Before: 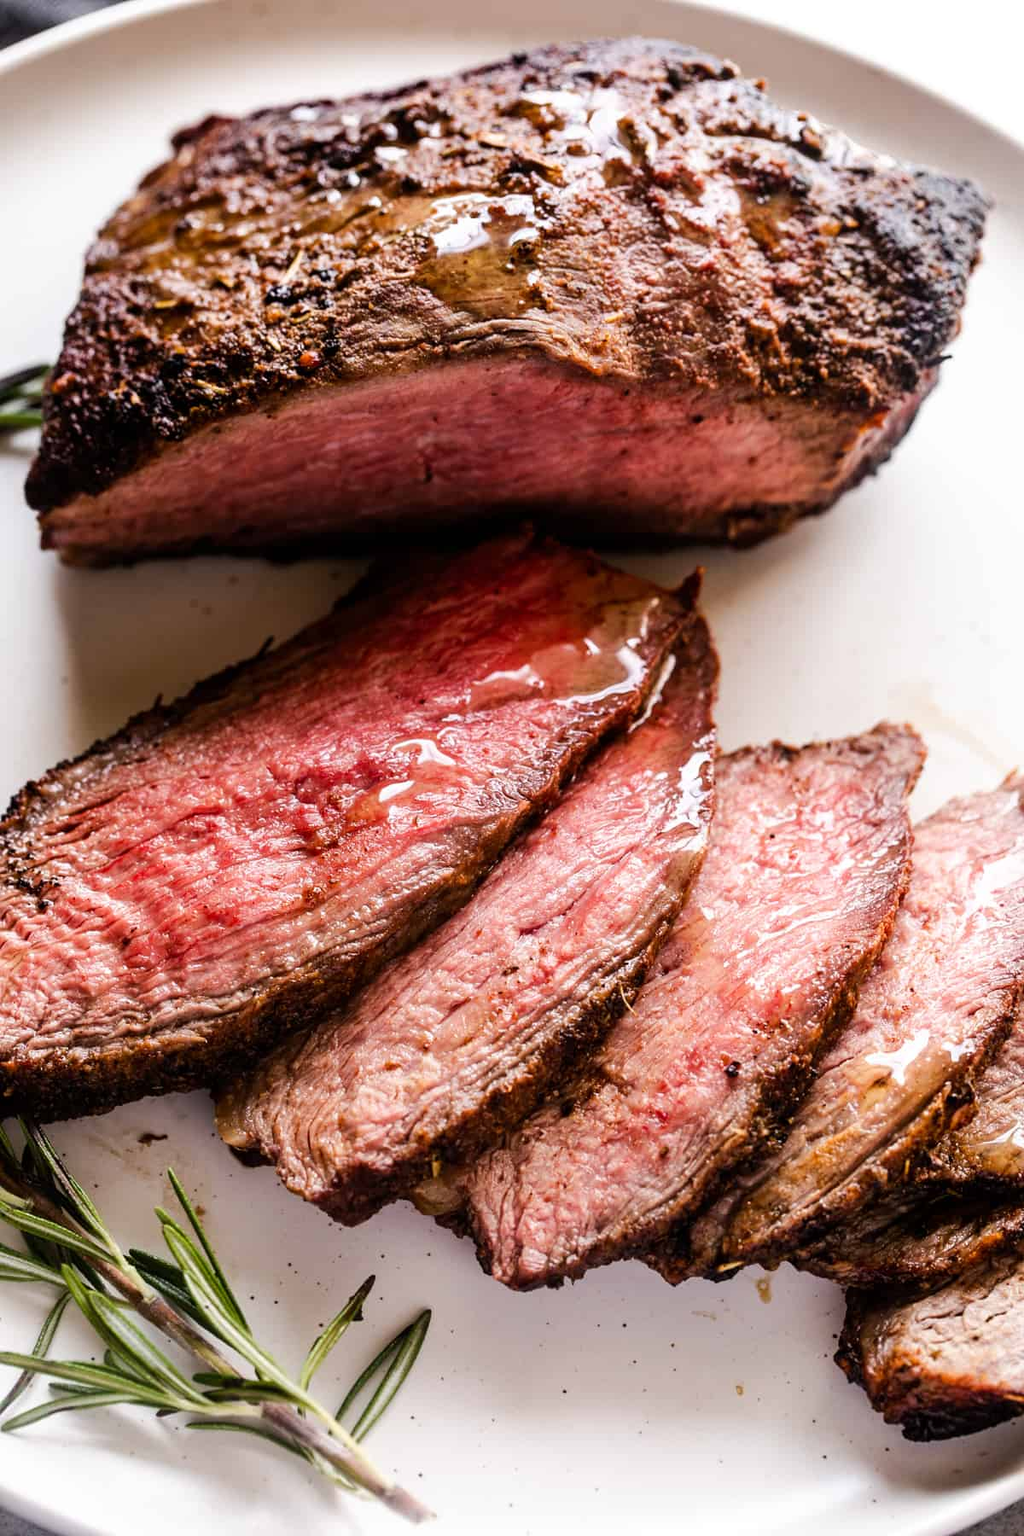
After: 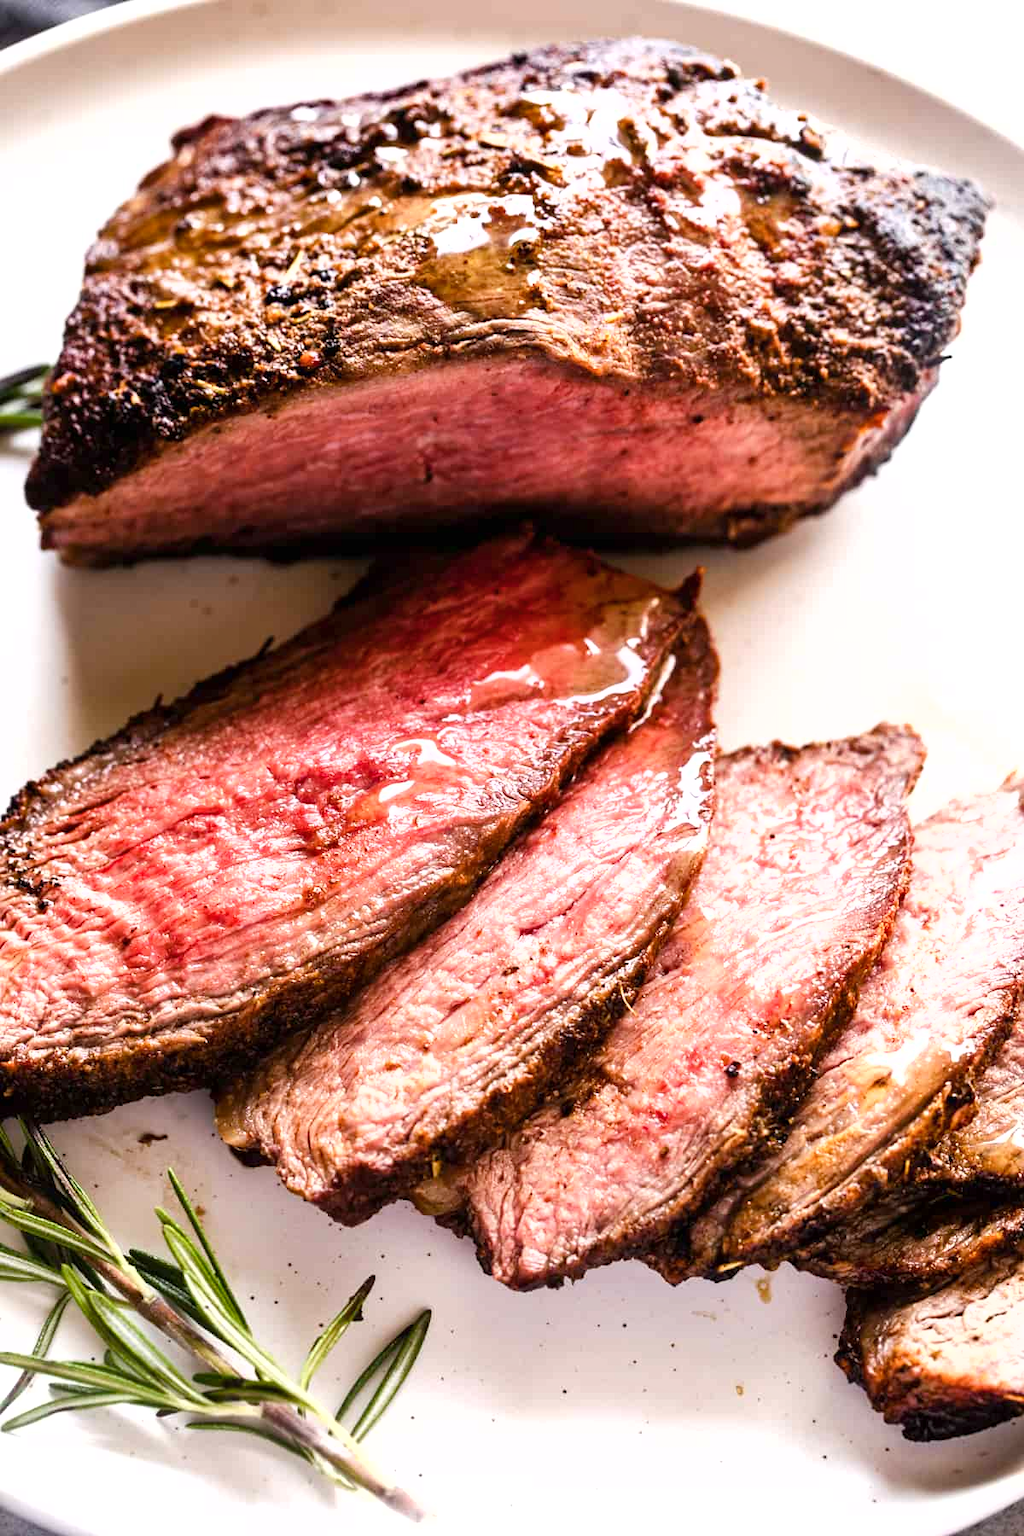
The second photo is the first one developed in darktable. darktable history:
color balance rgb: perceptual saturation grading › global saturation -2.287%, perceptual saturation grading › highlights -7.131%, perceptual saturation grading › mid-tones 7.47%, perceptual saturation grading › shadows 3.111%, perceptual brilliance grading › global brilliance 2.256%, perceptual brilliance grading › highlights -3.907%, global vibrance 22.801%
exposure: exposure 0.654 EV, compensate highlight preservation false
shadows and highlights: shadows 37.21, highlights -27.94, soften with gaussian
